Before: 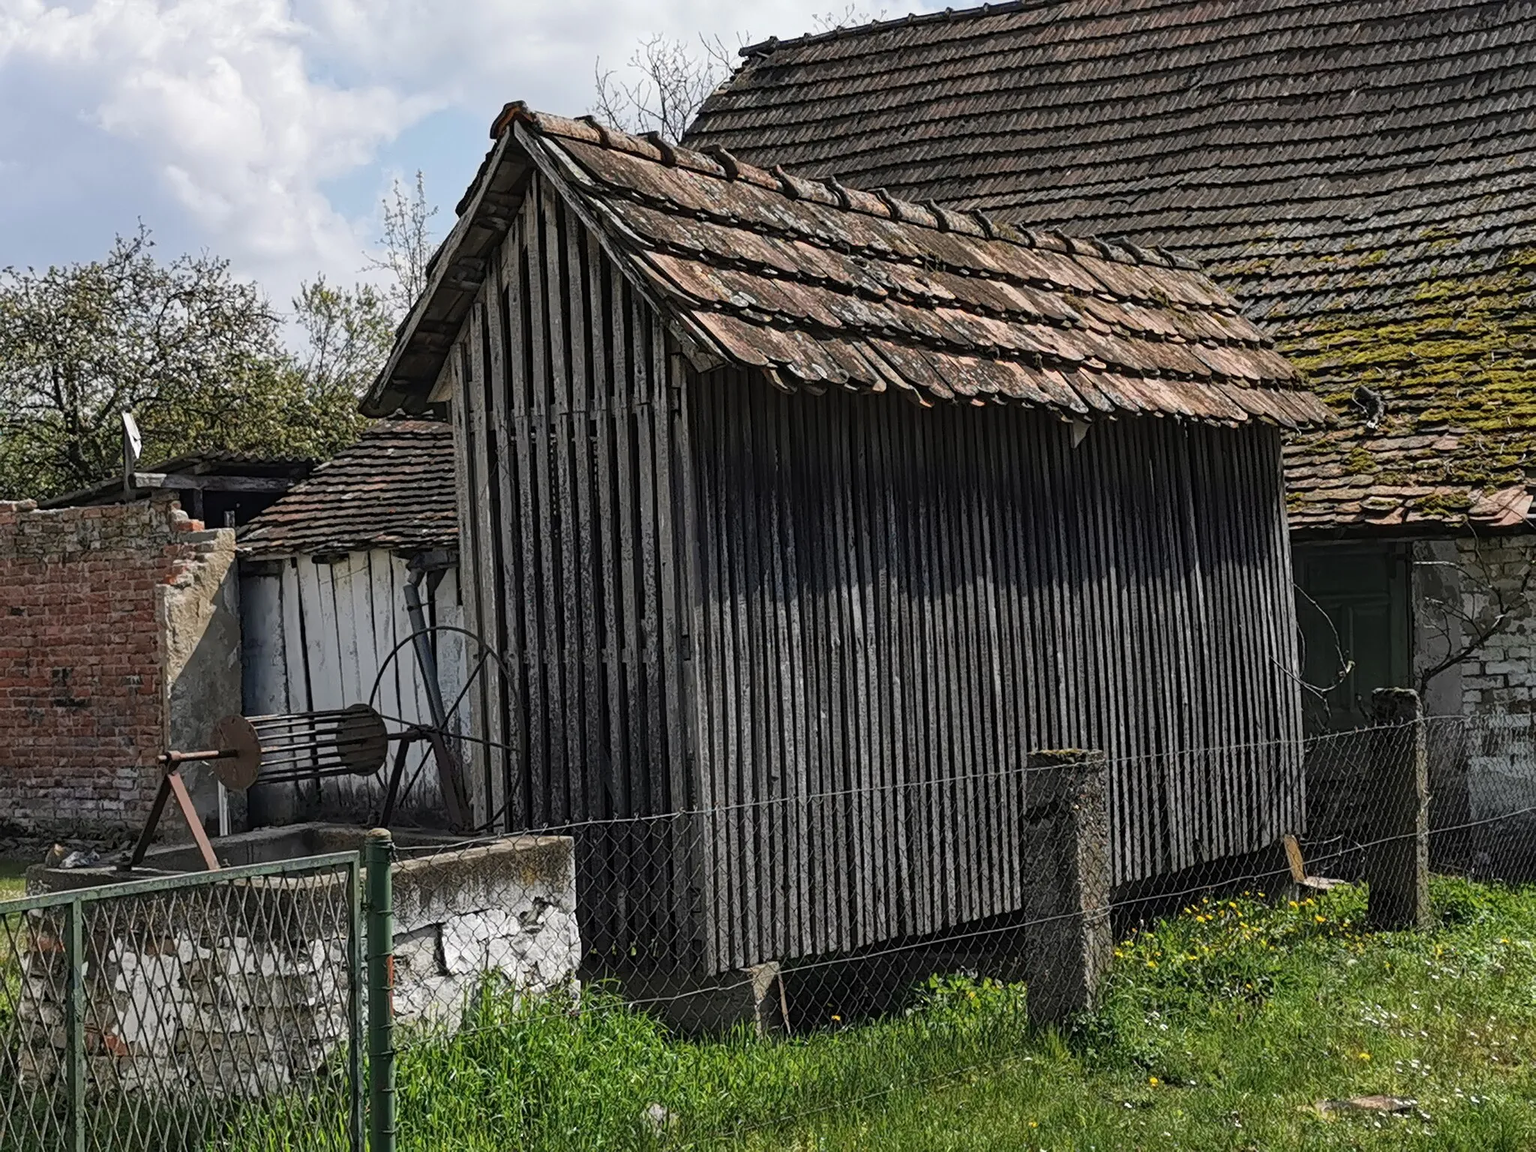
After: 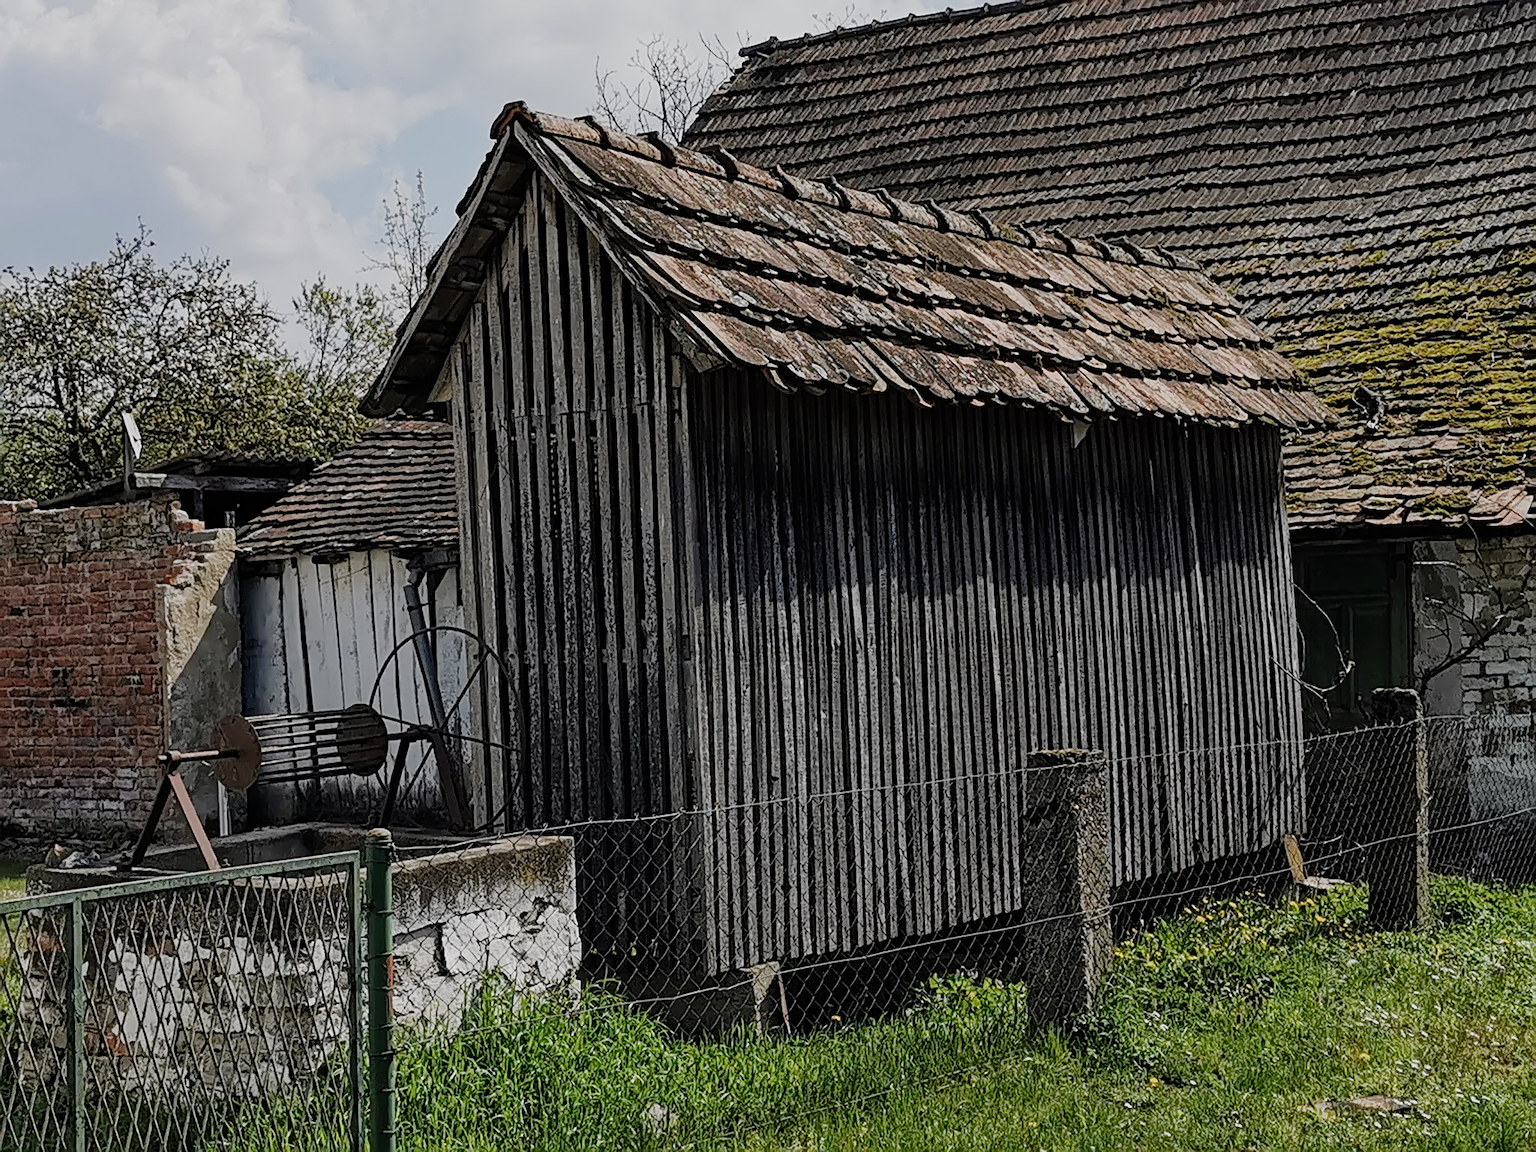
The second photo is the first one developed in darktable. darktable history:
sharpen: amount 0.536
filmic rgb: black relative exposure -7.65 EV, white relative exposure 4.56 EV, hardness 3.61, preserve chrominance no, color science v5 (2021)
